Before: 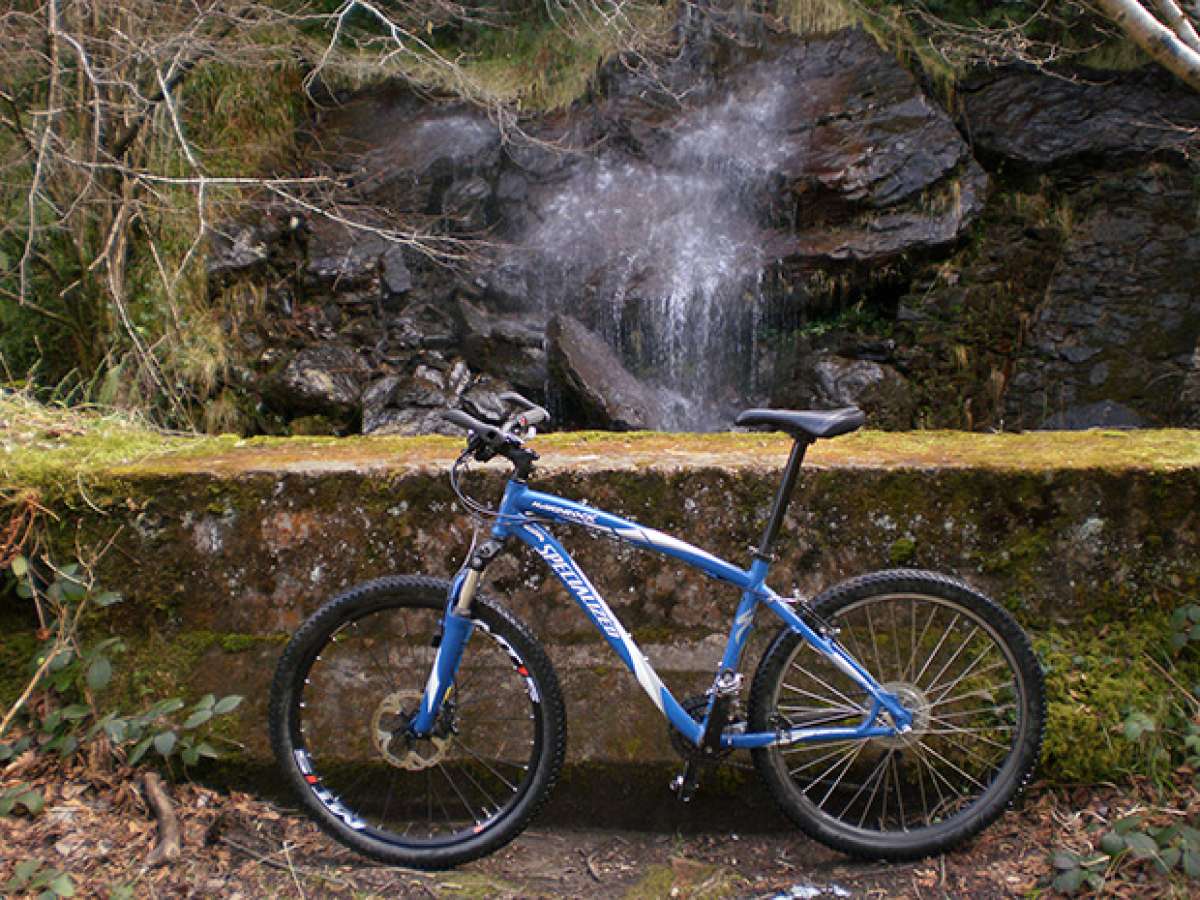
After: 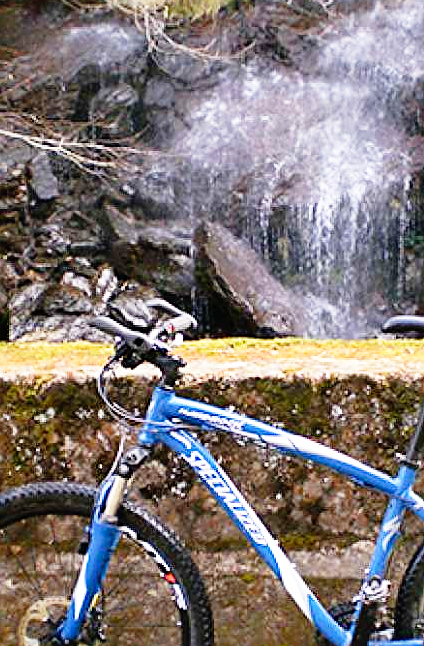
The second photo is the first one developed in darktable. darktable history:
sharpen: on, module defaults
crop and rotate: left 29.438%, top 10.34%, right 35.218%, bottom 17.792%
base curve: curves: ch0 [(0, 0) (0.012, 0.01) (0.073, 0.168) (0.31, 0.711) (0.645, 0.957) (1, 1)], preserve colors none
